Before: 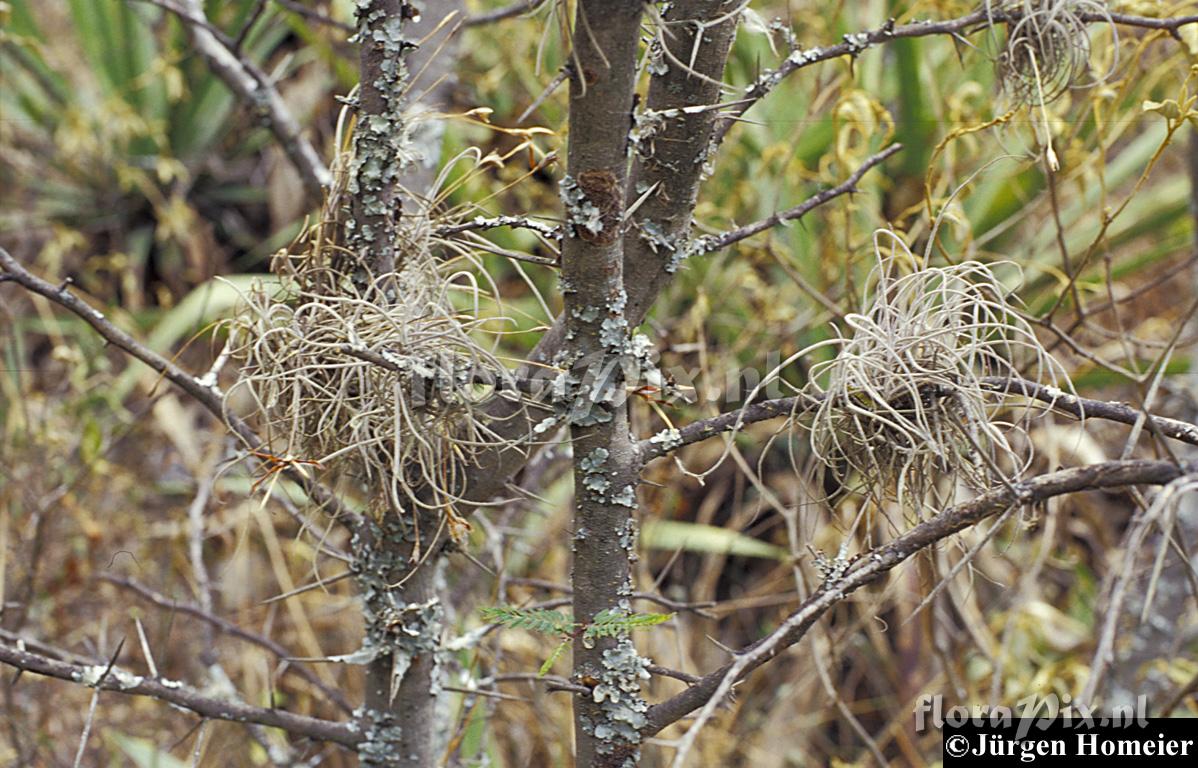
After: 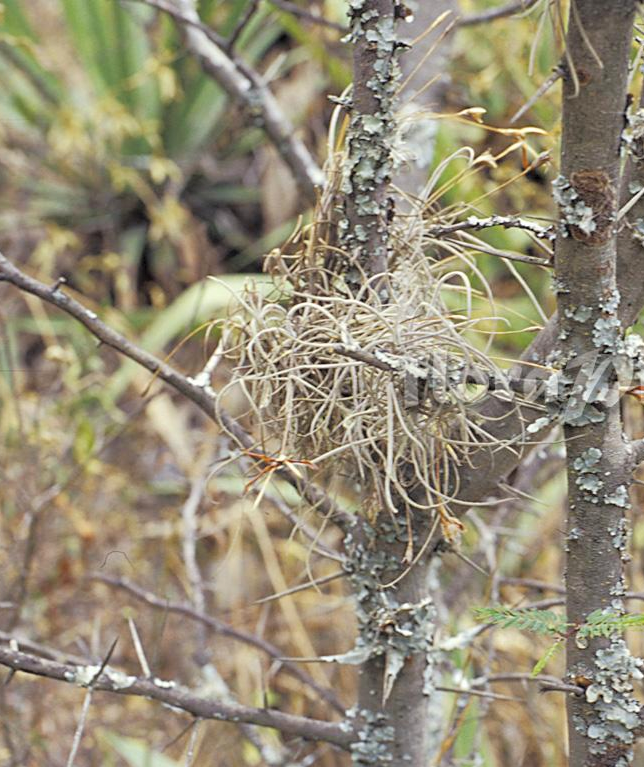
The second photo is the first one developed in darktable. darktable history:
crop: left 0.587%, right 45.588%, bottom 0.086%
contrast brightness saturation: brightness 0.15
